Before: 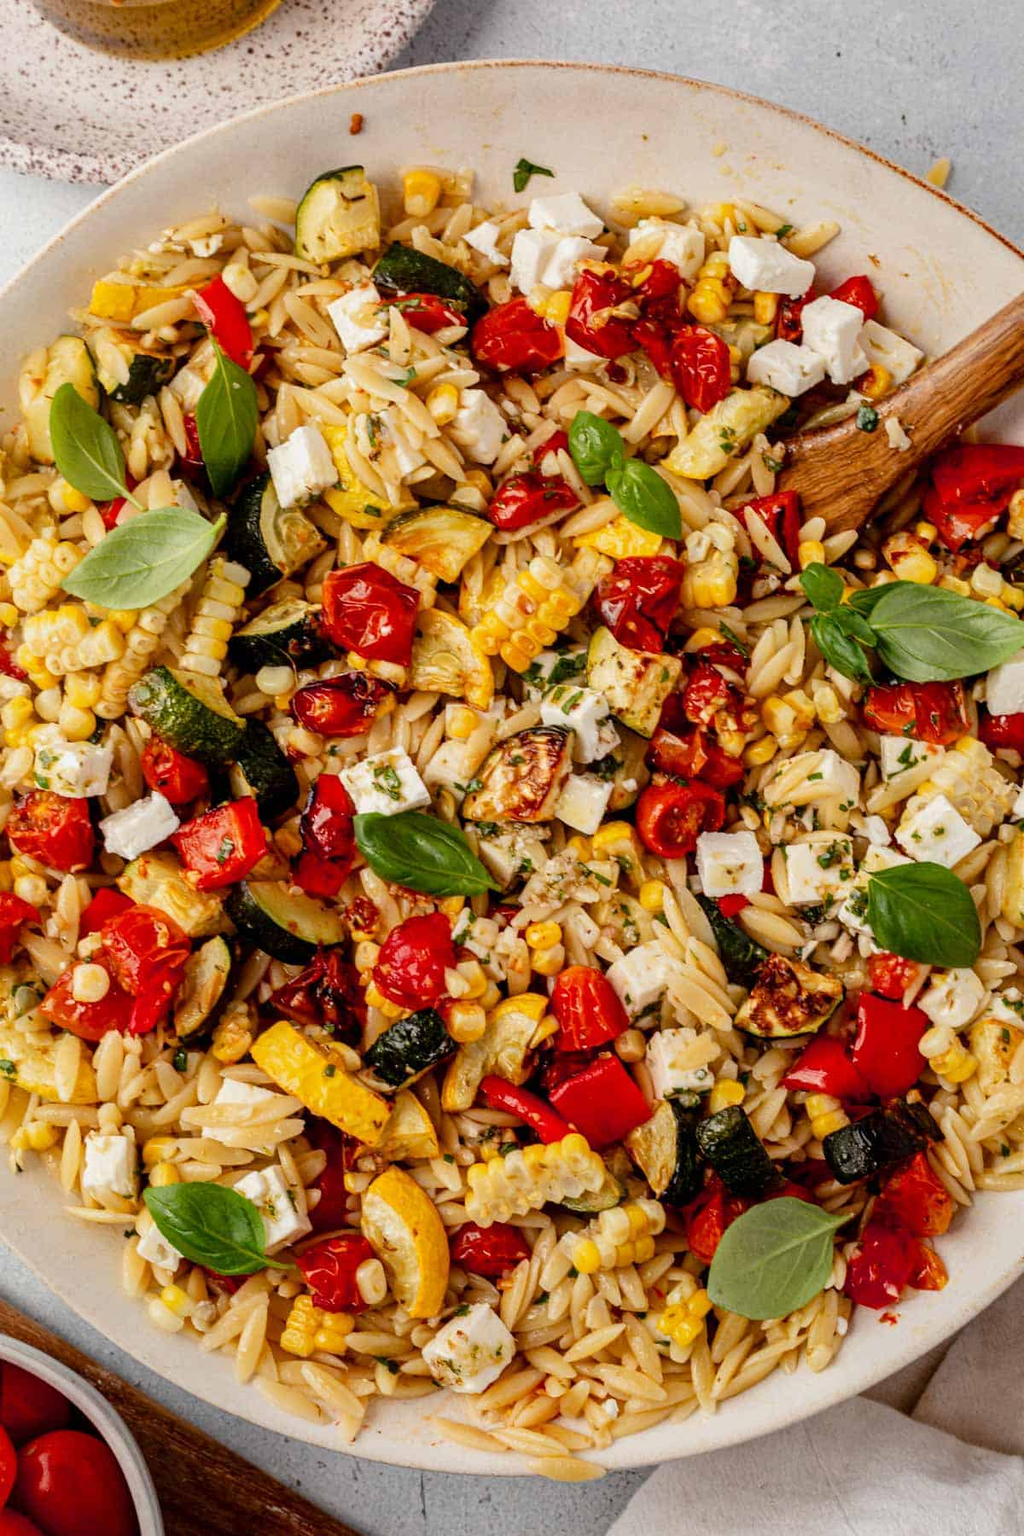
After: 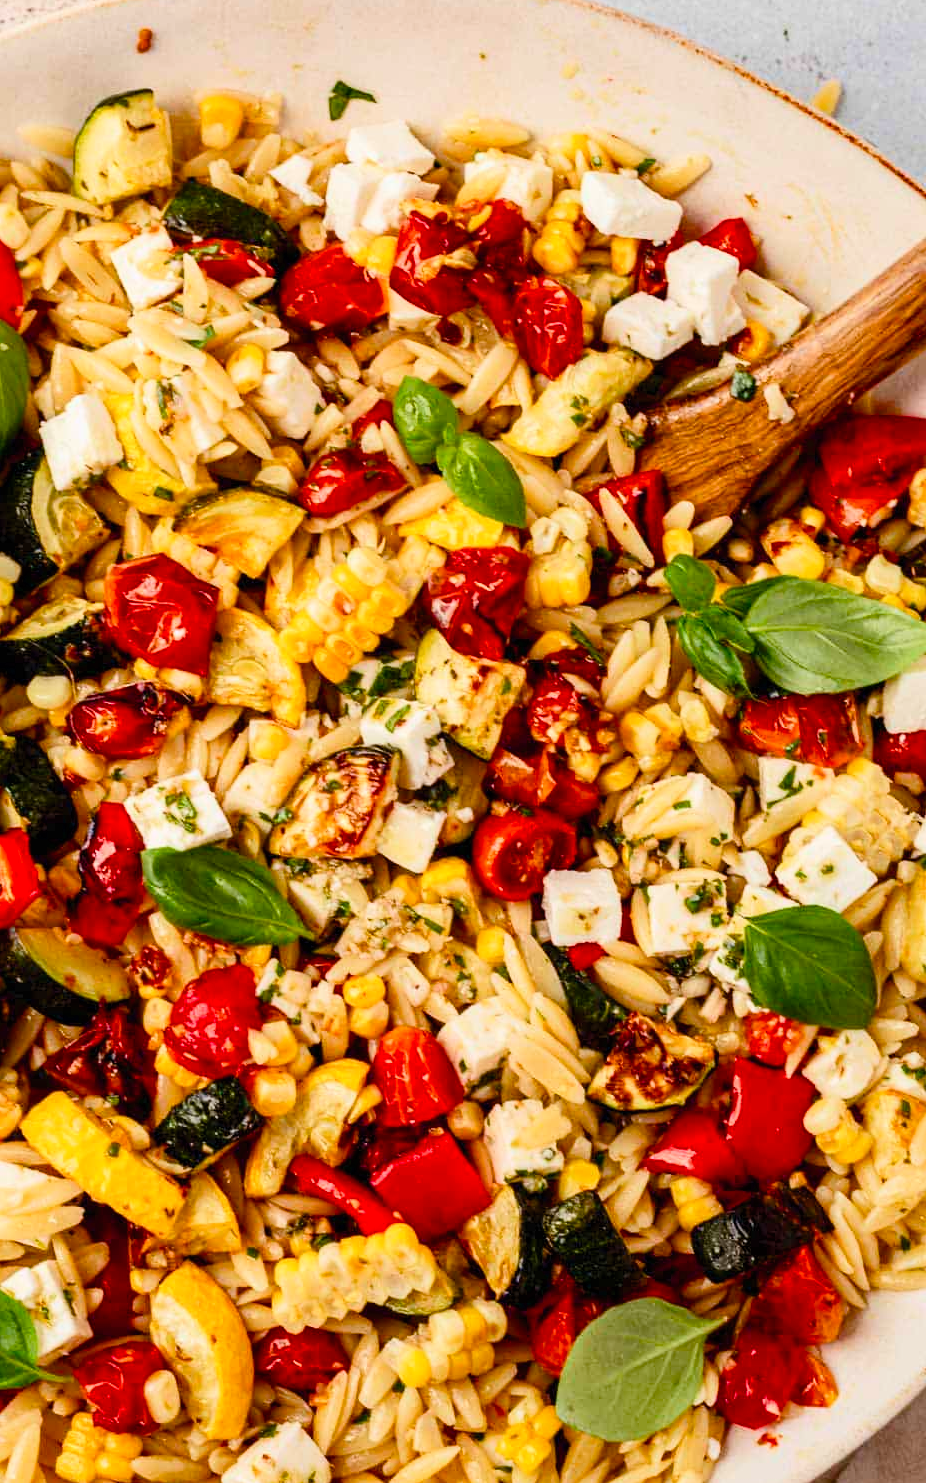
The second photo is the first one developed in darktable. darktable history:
contrast brightness saturation: contrast 0.202, brightness 0.142, saturation 0.146
color balance rgb: perceptual saturation grading › global saturation 20%, perceptual saturation grading › highlights -25.709%, perceptual saturation grading › shadows 25.056%
crop: left 22.817%, top 5.88%, bottom 11.712%
velvia: strength 15.34%
